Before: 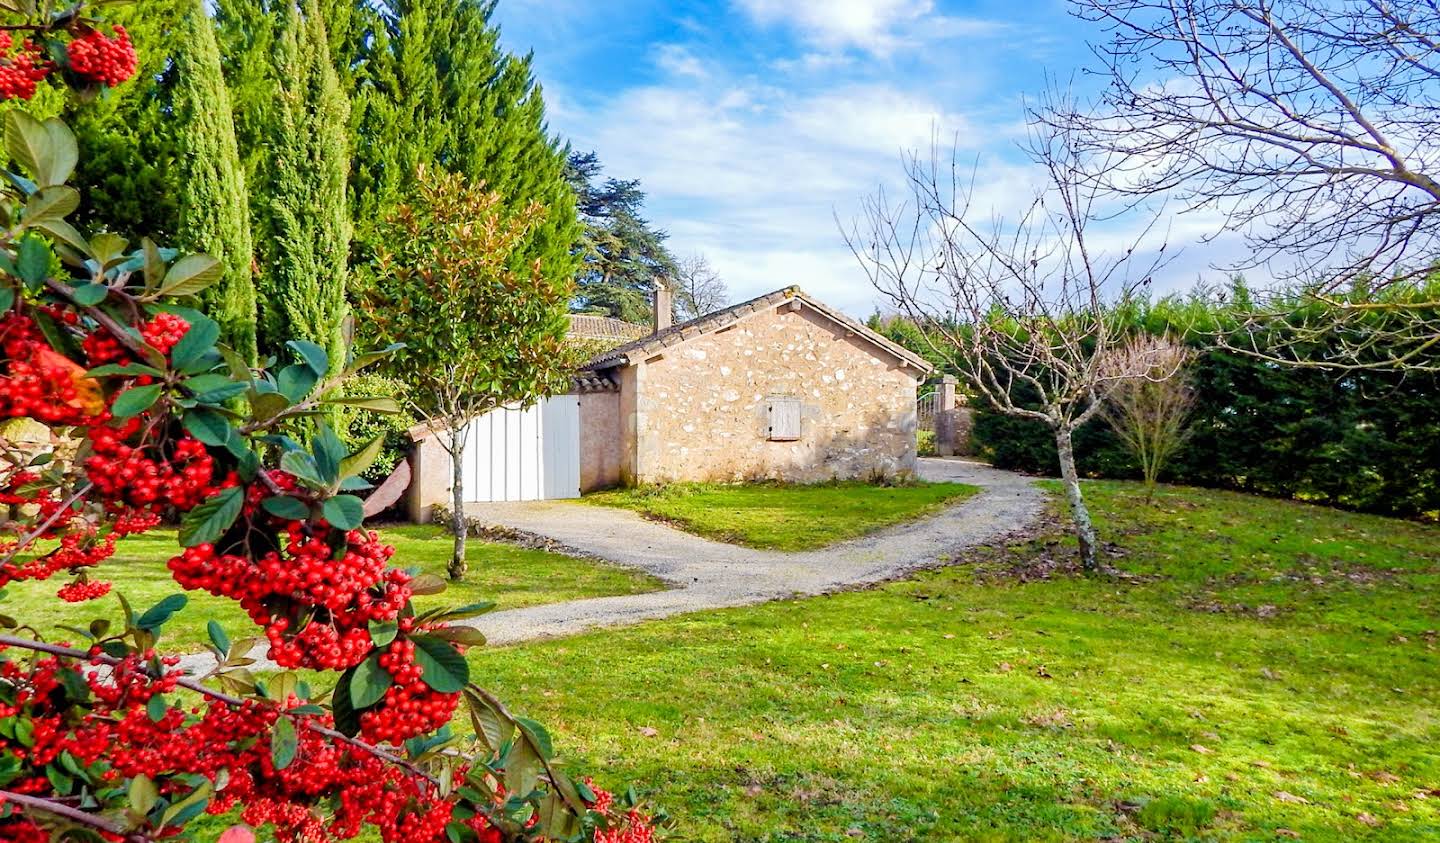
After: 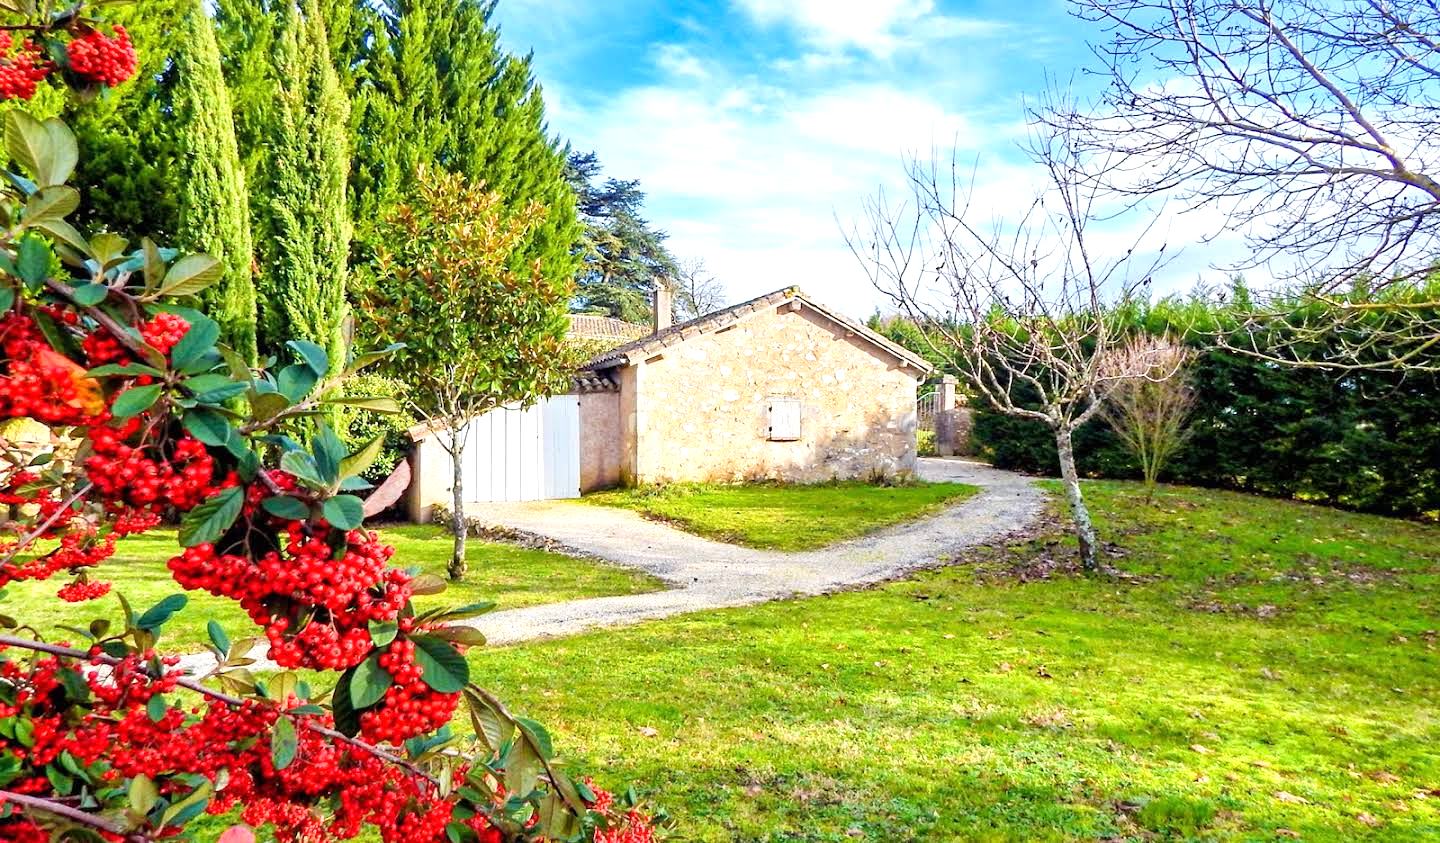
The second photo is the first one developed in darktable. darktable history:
exposure: exposure 0.578 EV, compensate exposure bias true, compensate highlight preservation false
